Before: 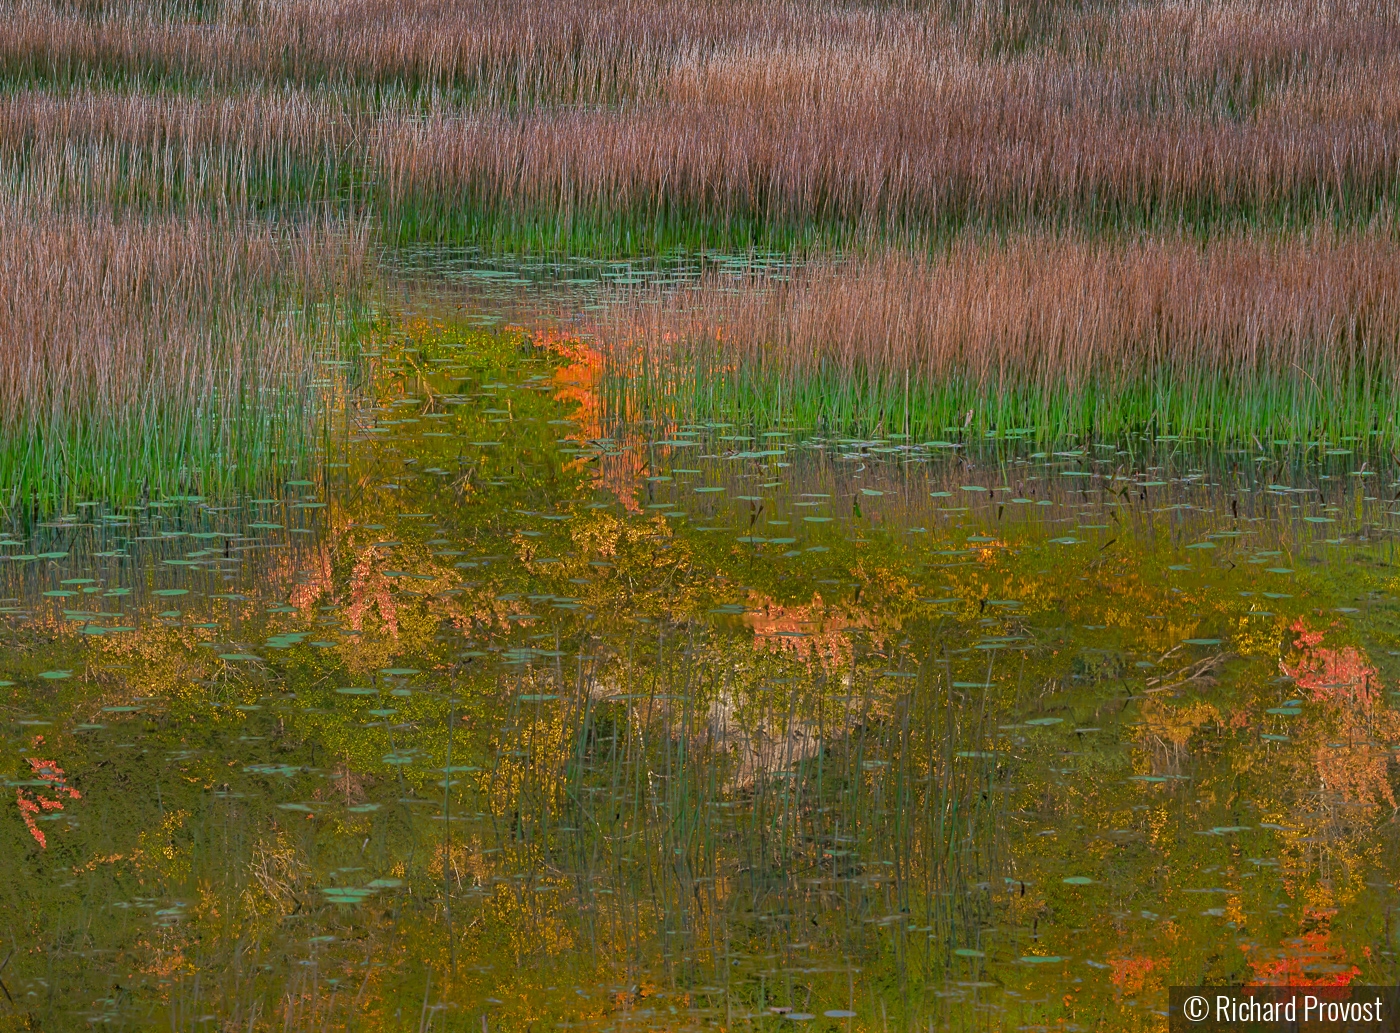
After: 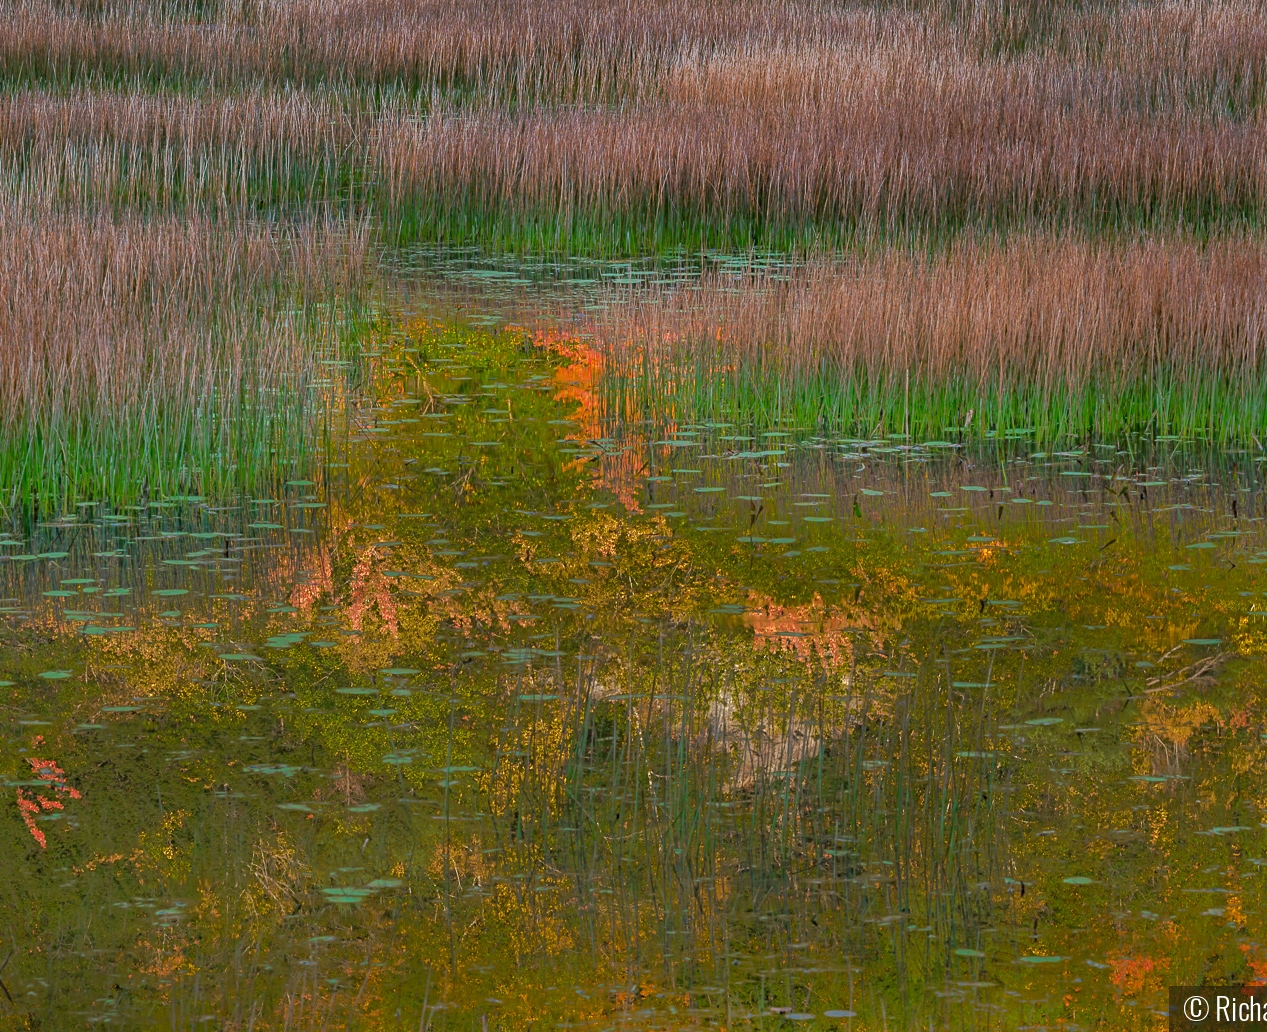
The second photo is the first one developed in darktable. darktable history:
crop: right 9.48%, bottom 0.04%
